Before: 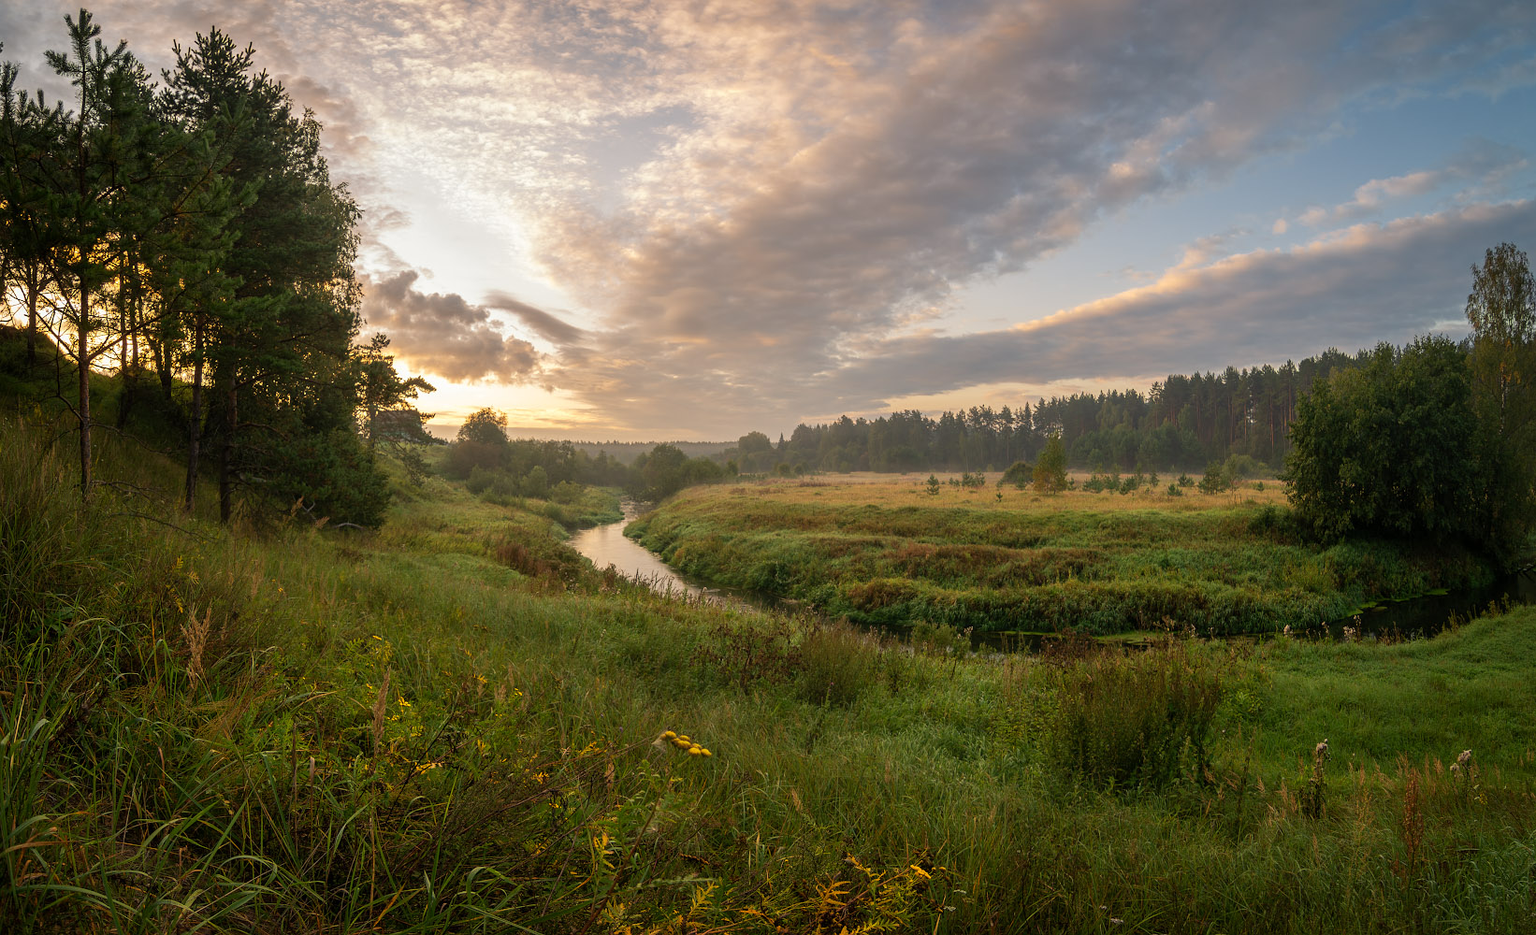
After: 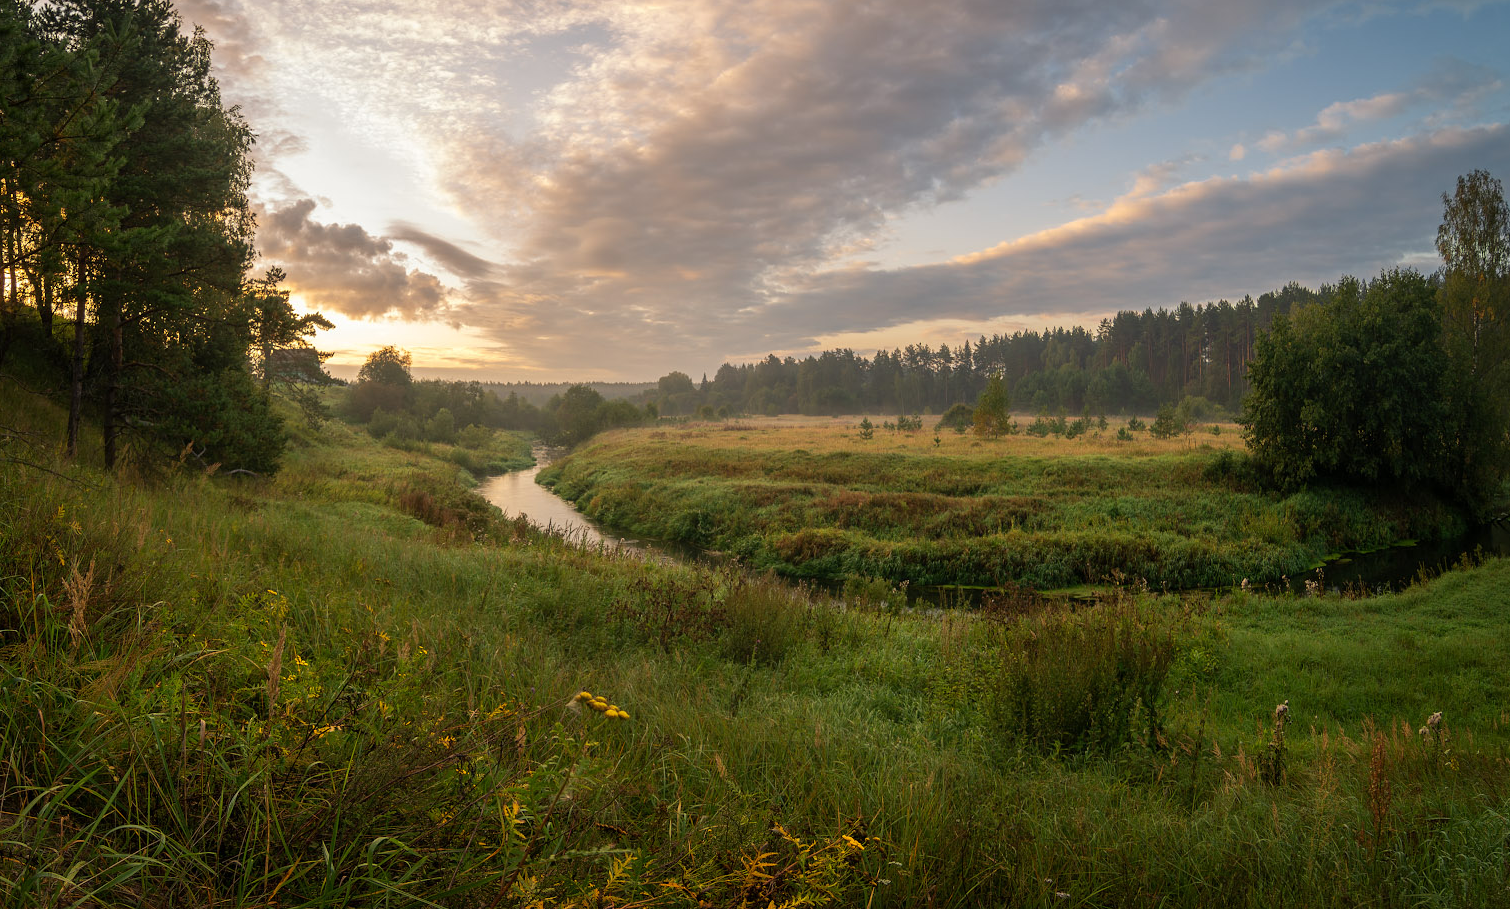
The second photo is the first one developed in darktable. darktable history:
crop and rotate: left 8.008%, top 9.023%
